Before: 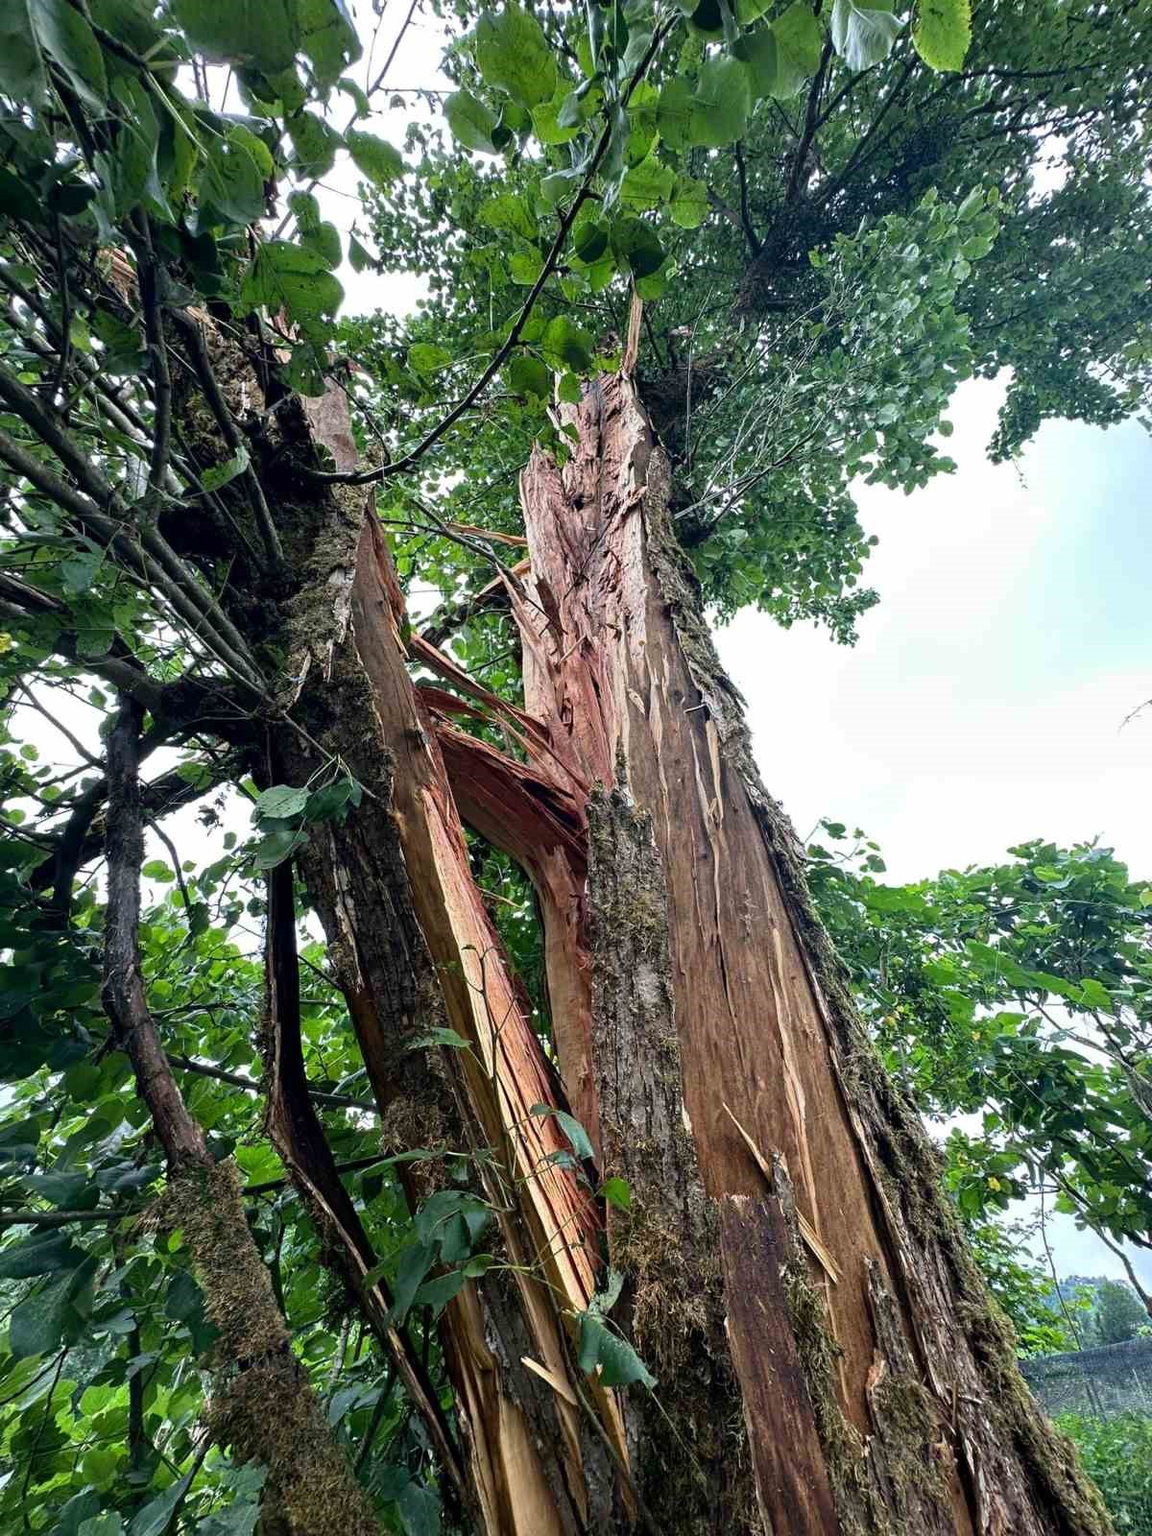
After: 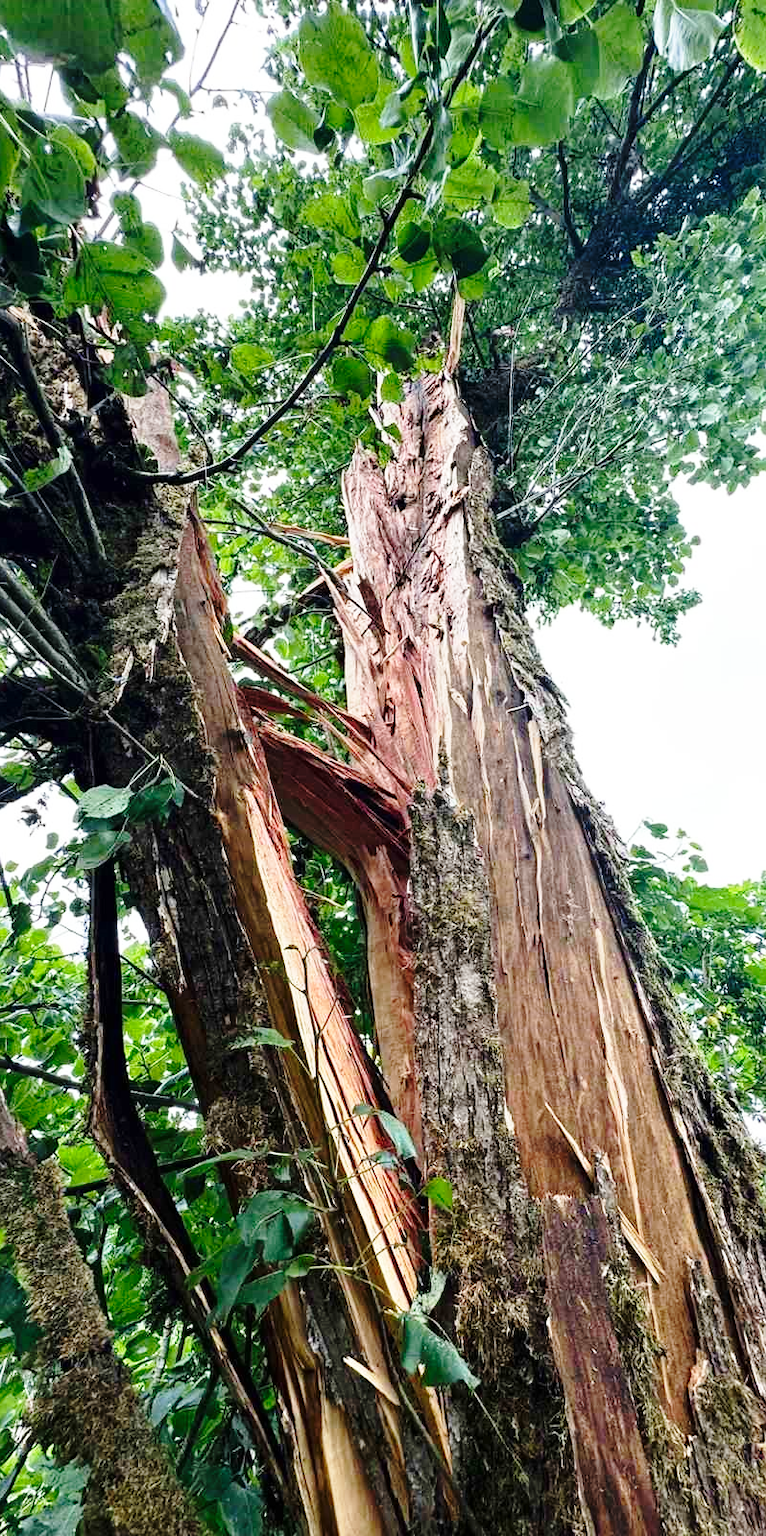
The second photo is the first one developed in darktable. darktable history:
base curve: curves: ch0 [(0, 0) (0.028, 0.03) (0.121, 0.232) (0.46, 0.748) (0.859, 0.968) (1, 1)], preserve colors none
crop and rotate: left 15.44%, right 18.008%
